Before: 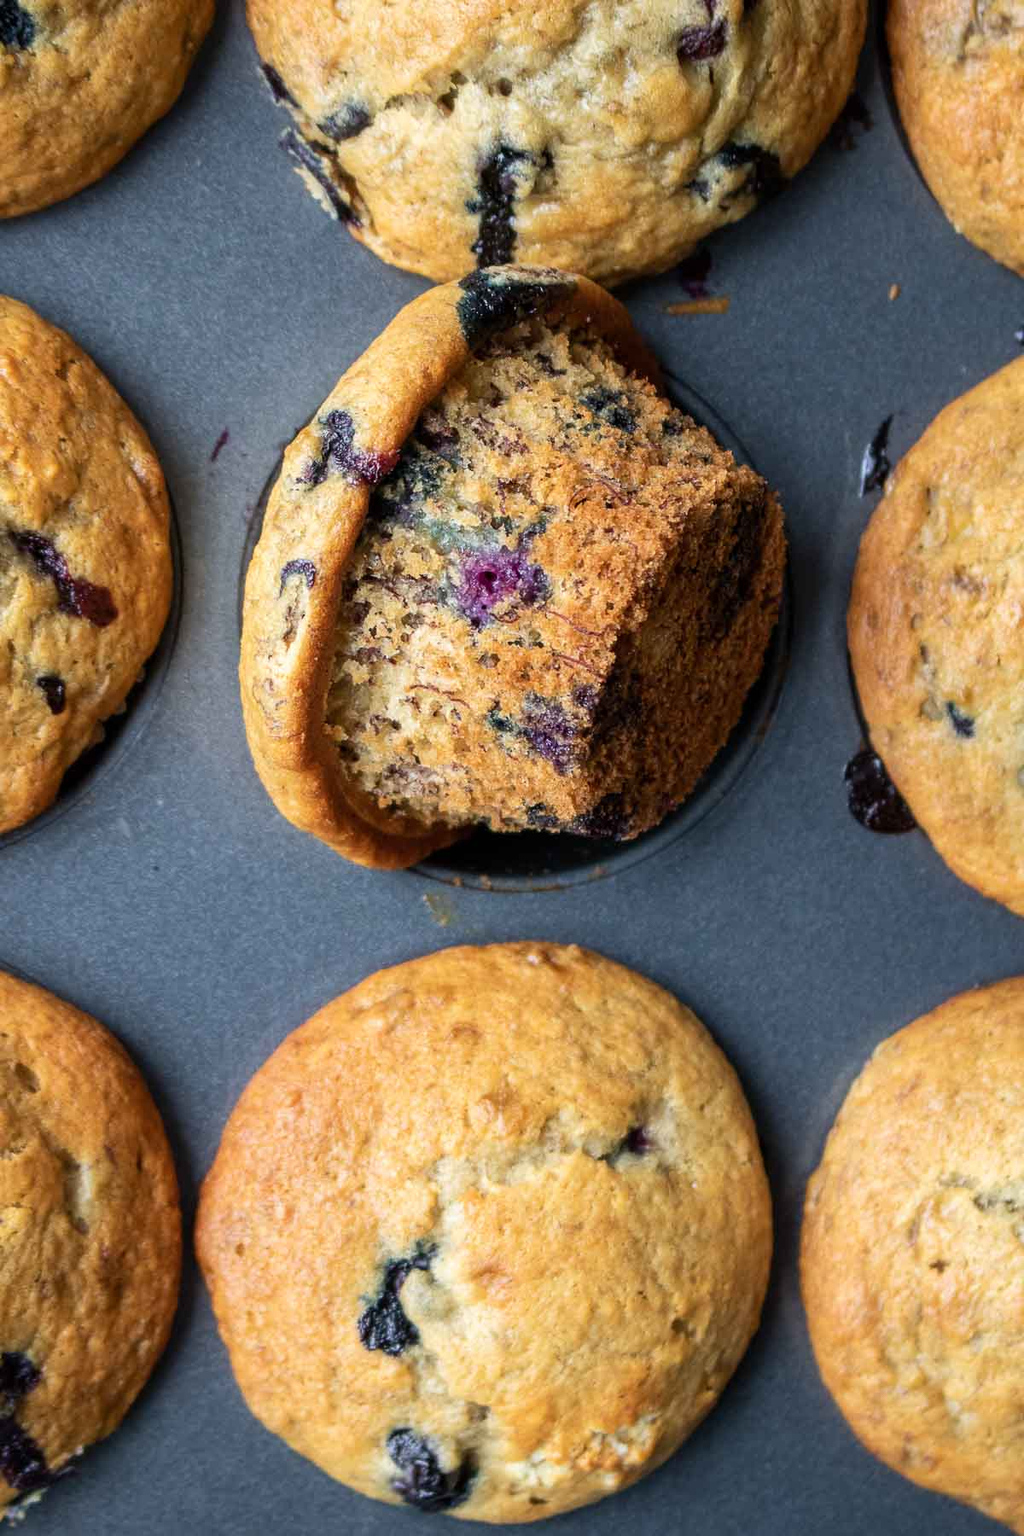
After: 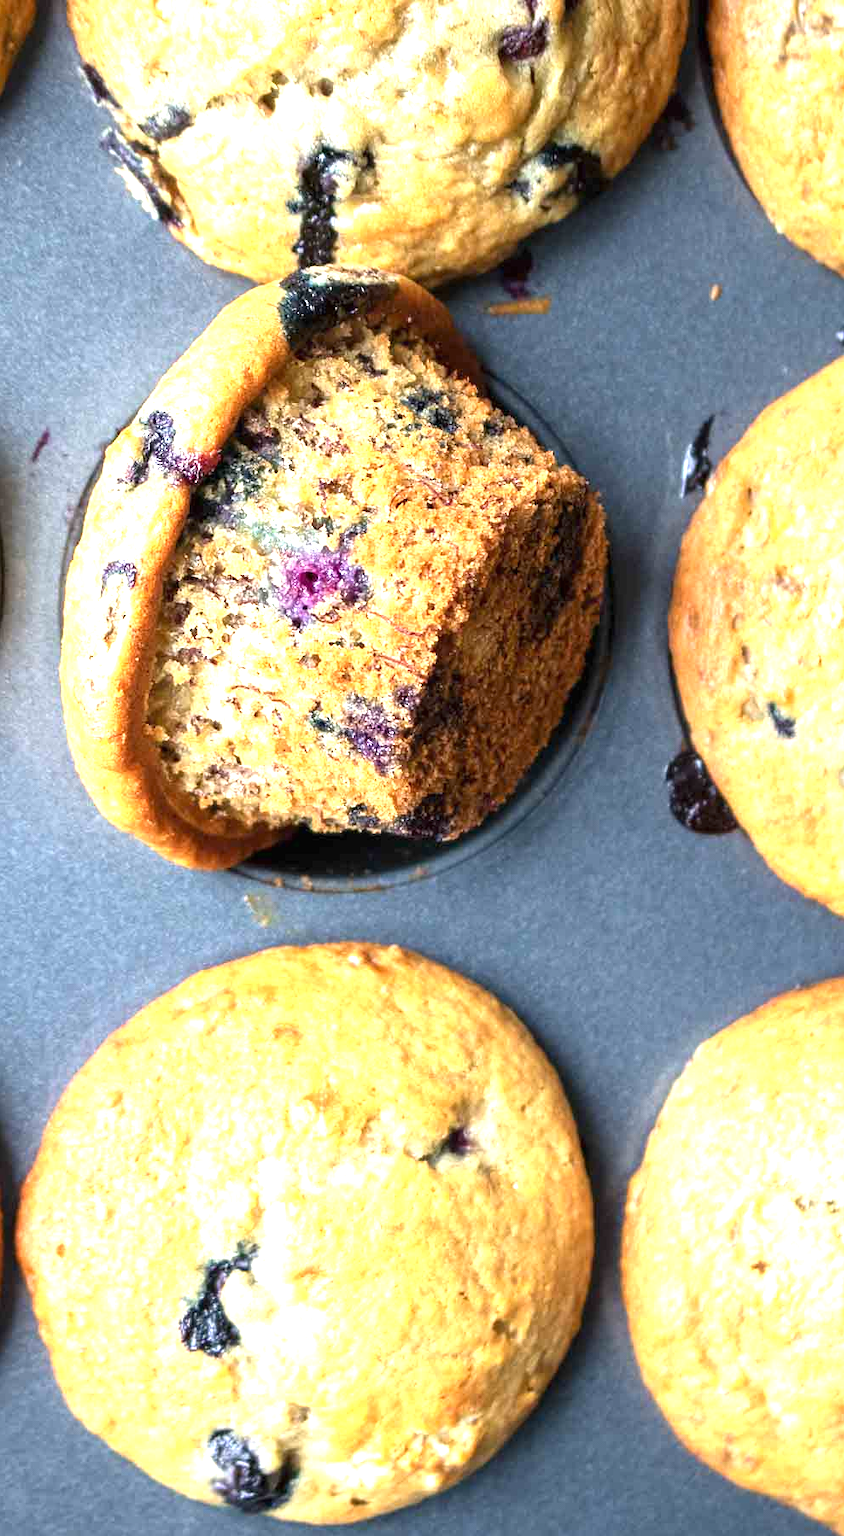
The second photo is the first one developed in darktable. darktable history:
exposure: black level correction 0, exposure 1.379 EV, compensate exposure bias true, compensate highlight preservation false
crop: left 17.582%, bottom 0.031%
